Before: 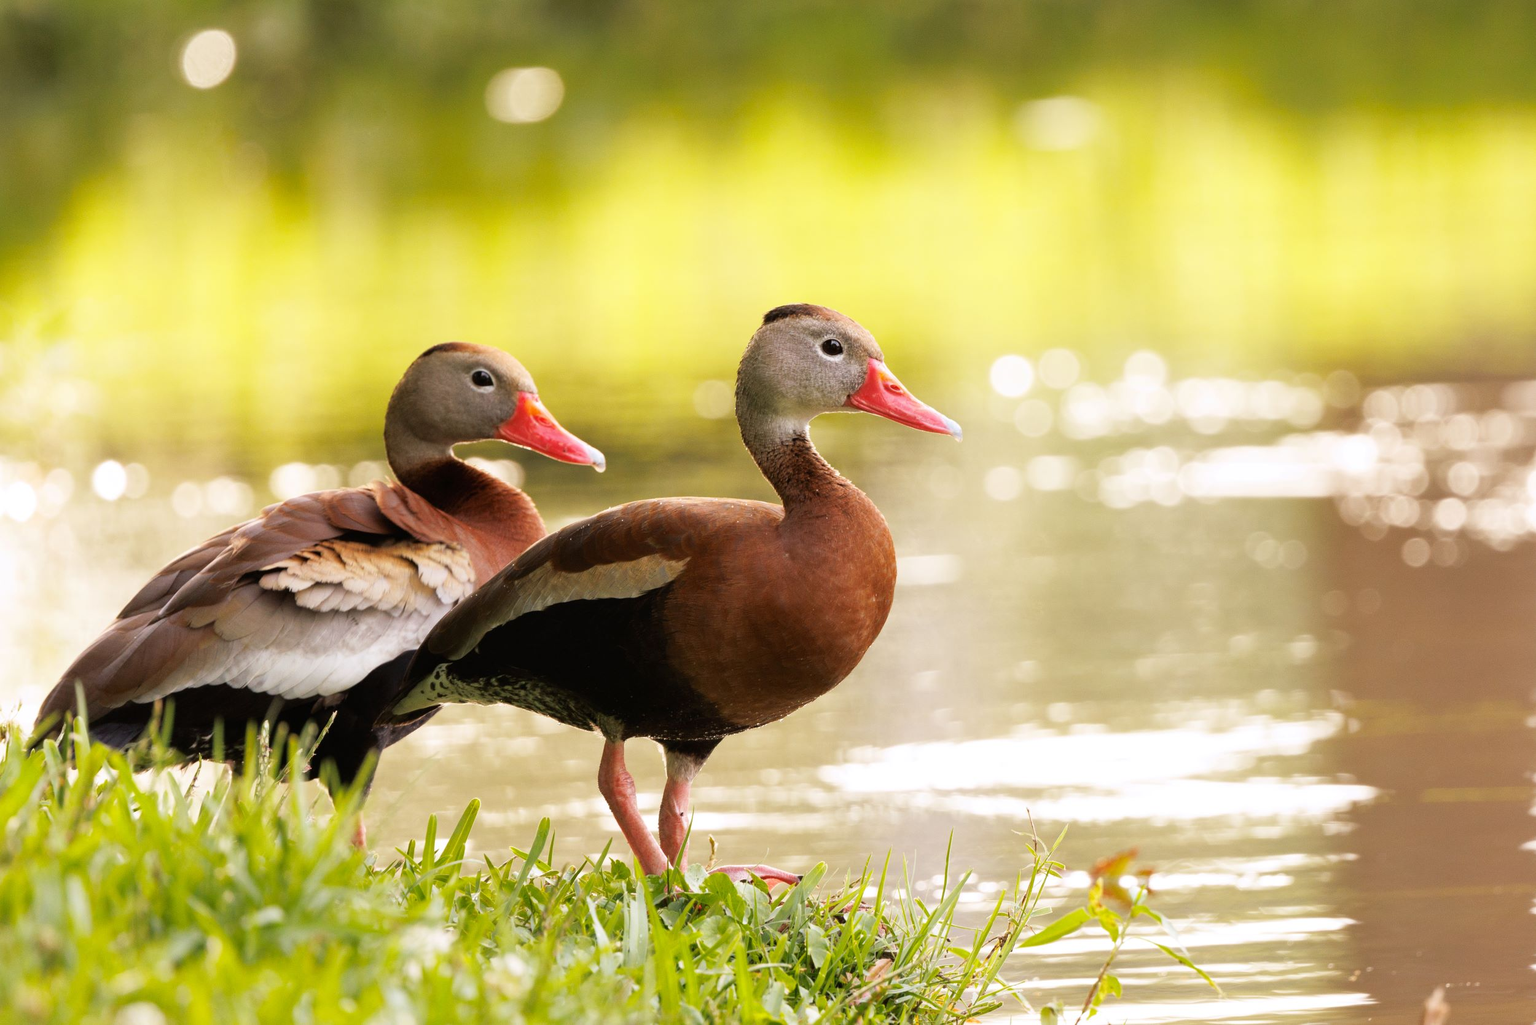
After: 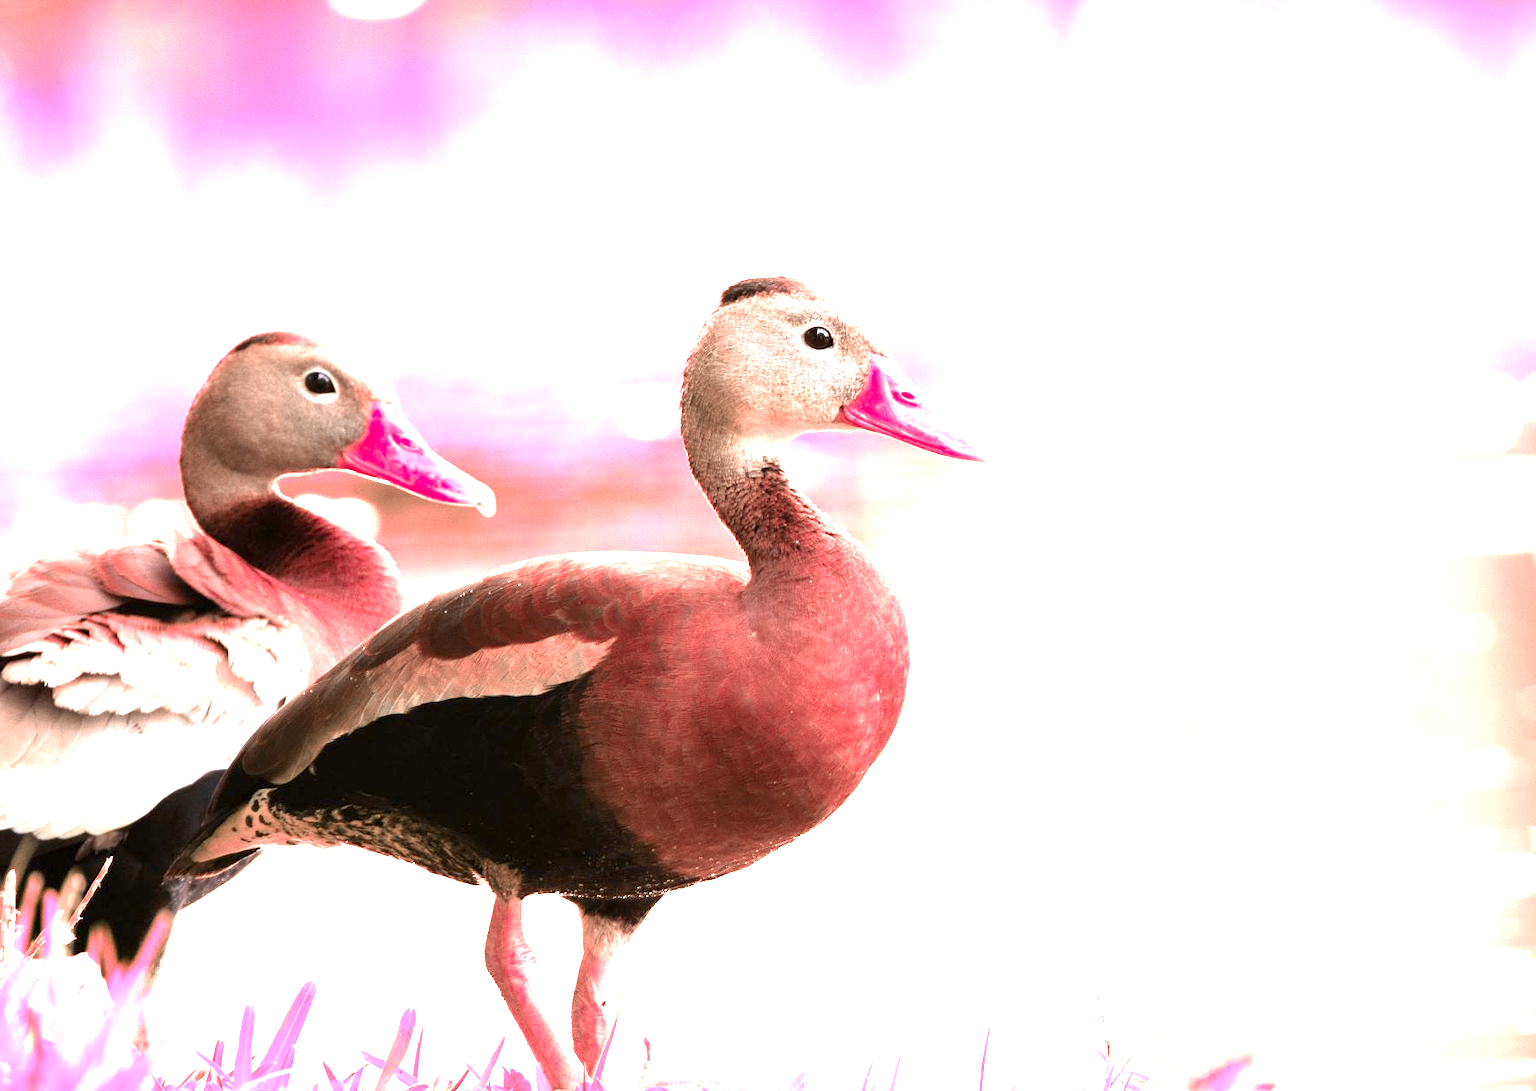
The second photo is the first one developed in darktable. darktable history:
exposure: black level correction 0.001, exposure 1.823 EV, compensate highlight preservation false
crop and rotate: left 16.846%, top 10.771%, right 12.955%, bottom 14.491%
color zones: curves: ch2 [(0, 0.488) (0.143, 0.417) (0.286, 0.212) (0.429, 0.179) (0.571, 0.154) (0.714, 0.415) (0.857, 0.495) (1, 0.488)]
